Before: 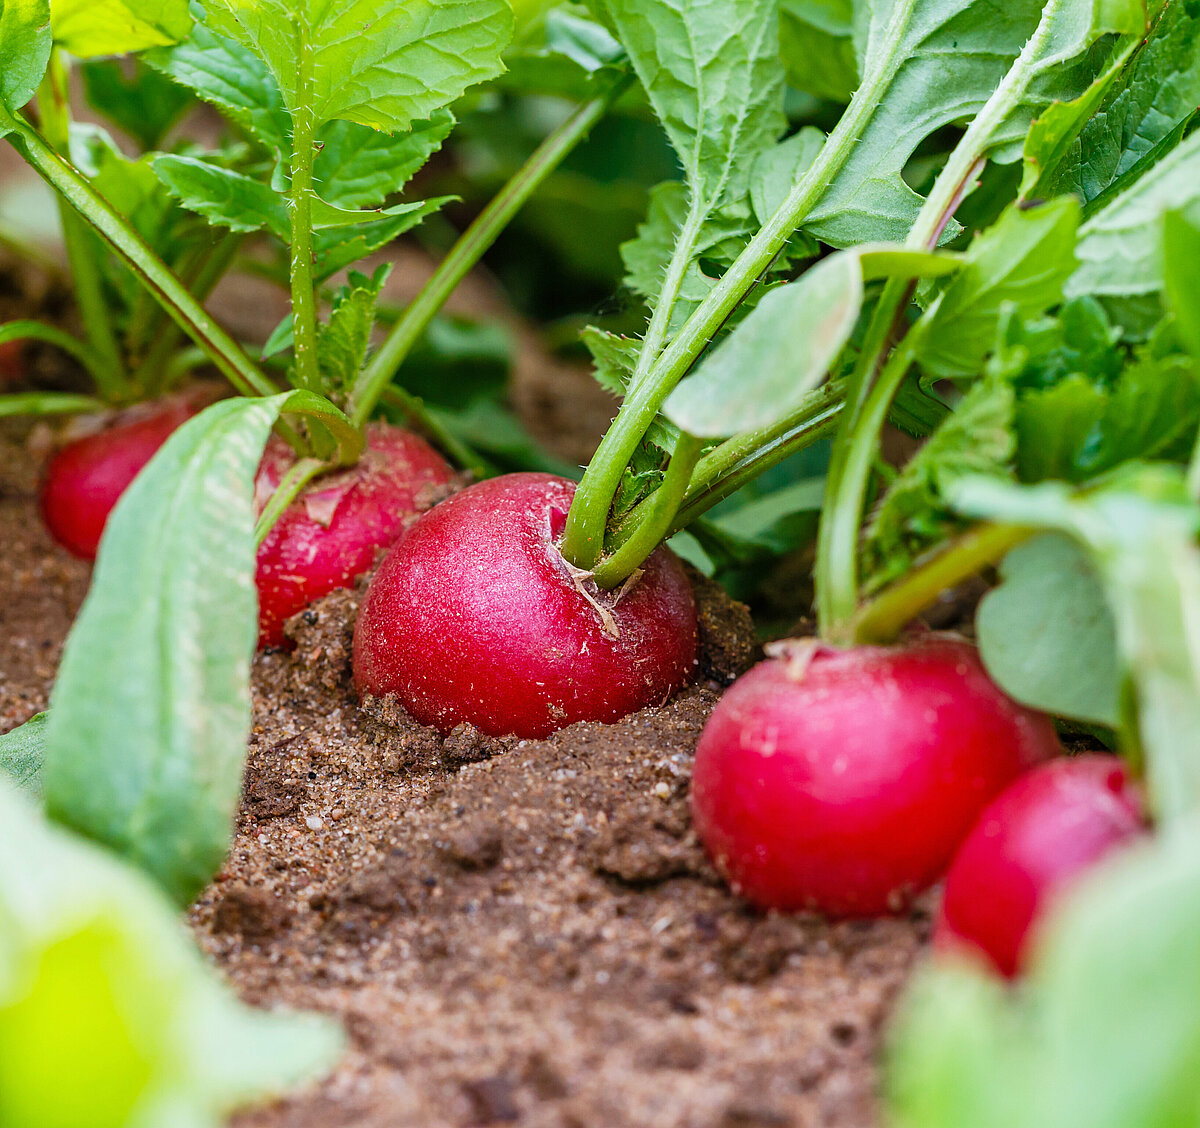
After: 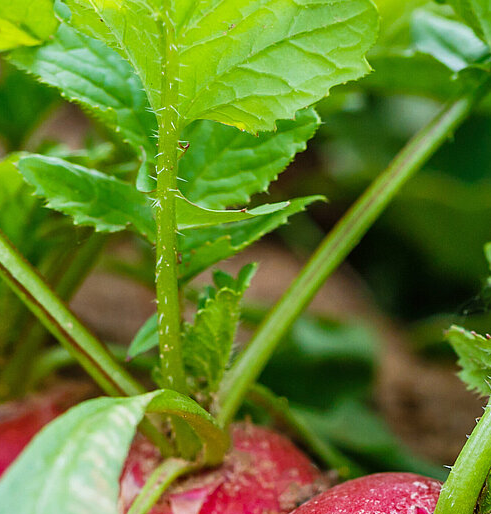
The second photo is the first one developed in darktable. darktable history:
crop and rotate: left 11.251%, top 0.075%, right 47.781%, bottom 54.279%
